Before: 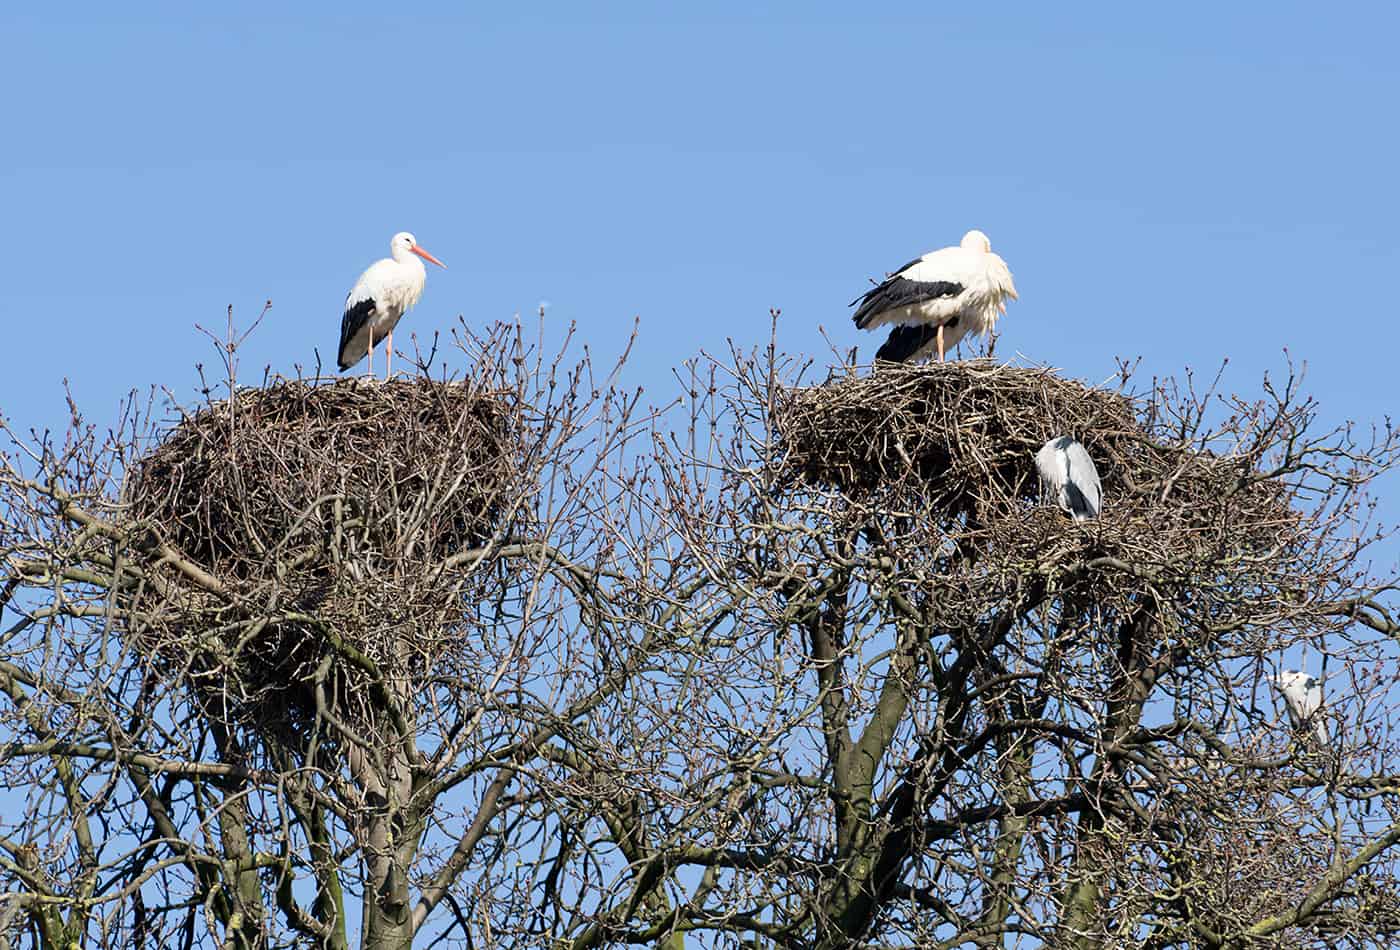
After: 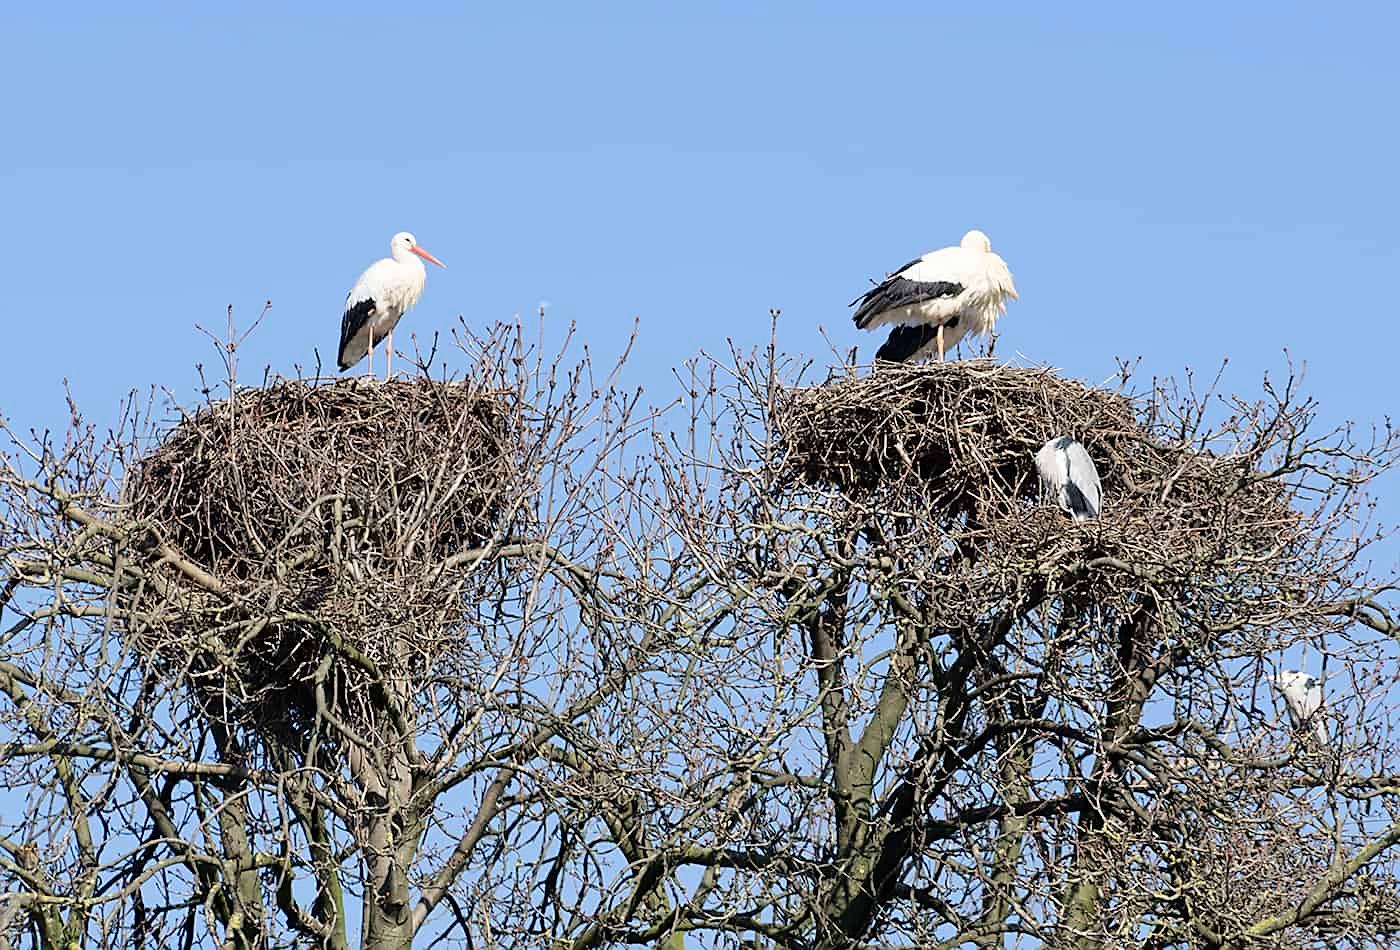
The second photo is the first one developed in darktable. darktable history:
tone curve: curves: ch0 [(0, 0) (0.003, 0.003) (0.011, 0.014) (0.025, 0.027) (0.044, 0.044) (0.069, 0.064) (0.1, 0.108) (0.136, 0.153) (0.177, 0.208) (0.224, 0.275) (0.277, 0.349) (0.335, 0.422) (0.399, 0.492) (0.468, 0.557) (0.543, 0.617) (0.623, 0.682) (0.709, 0.745) (0.801, 0.826) (0.898, 0.916) (1, 1)], color space Lab, independent channels
sharpen: radius 1.892, amount 0.395, threshold 1.578
